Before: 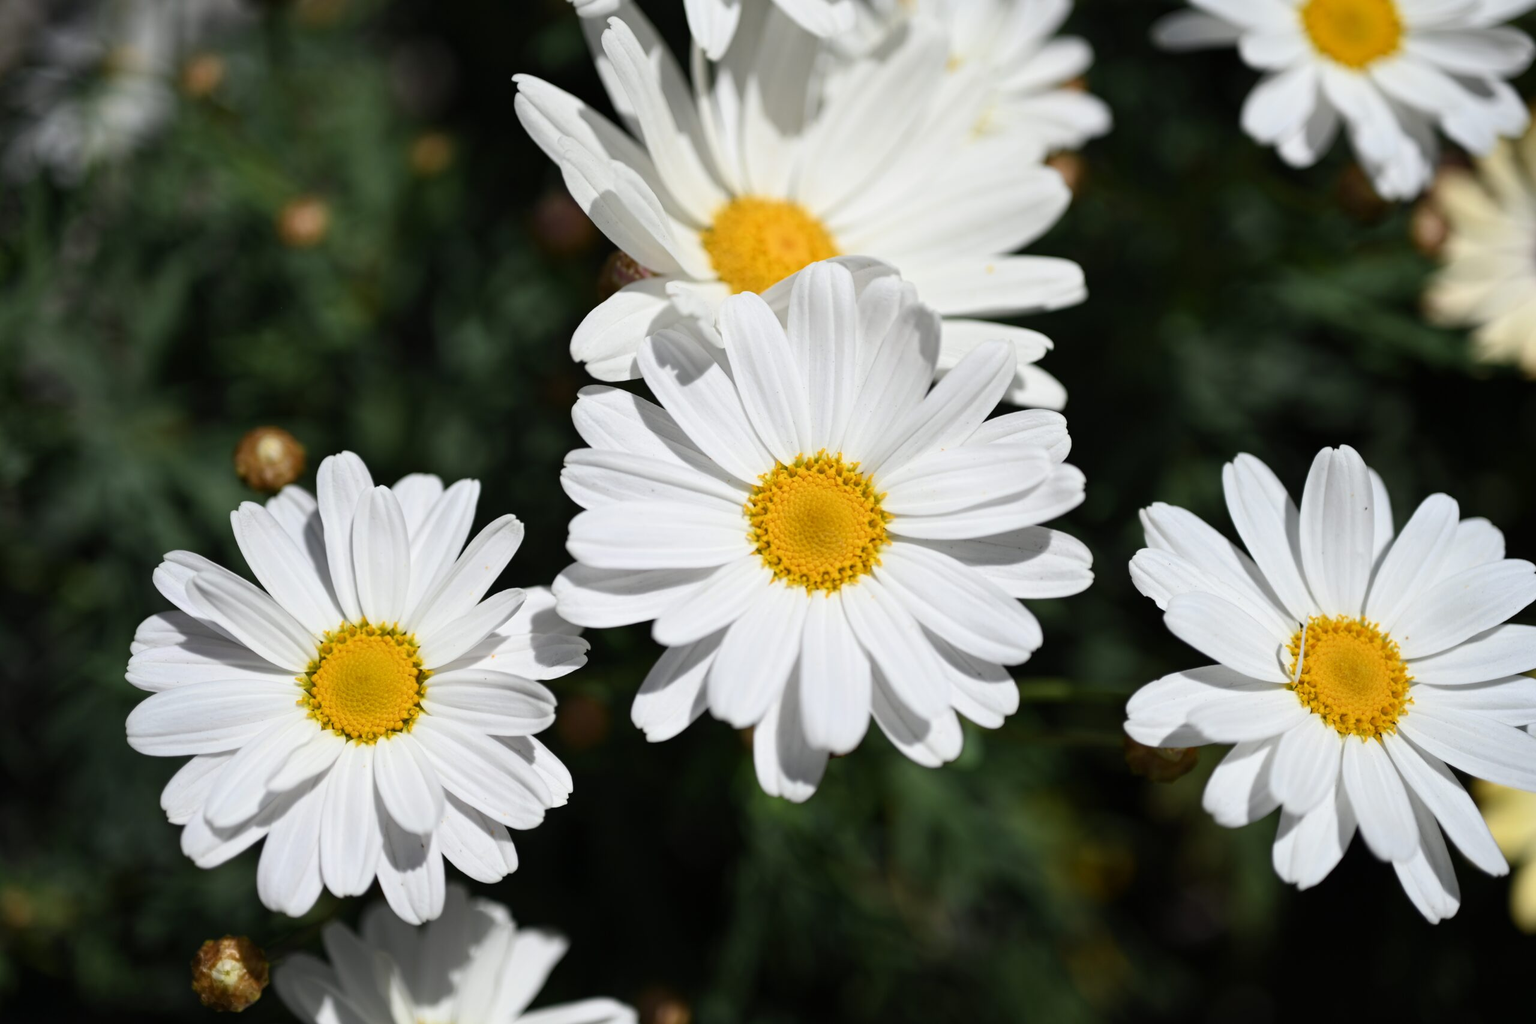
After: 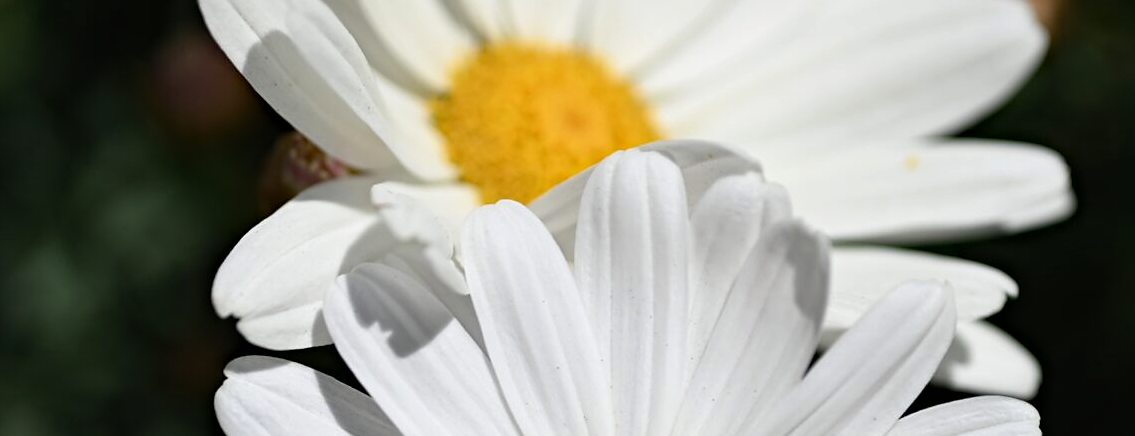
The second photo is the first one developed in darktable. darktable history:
crop: left 28.851%, top 16.8%, right 26.796%, bottom 57.637%
contrast brightness saturation: saturation -0.059
haze removal: compatibility mode true, adaptive false
sharpen: radius 1.55, amount 0.367, threshold 1.432
